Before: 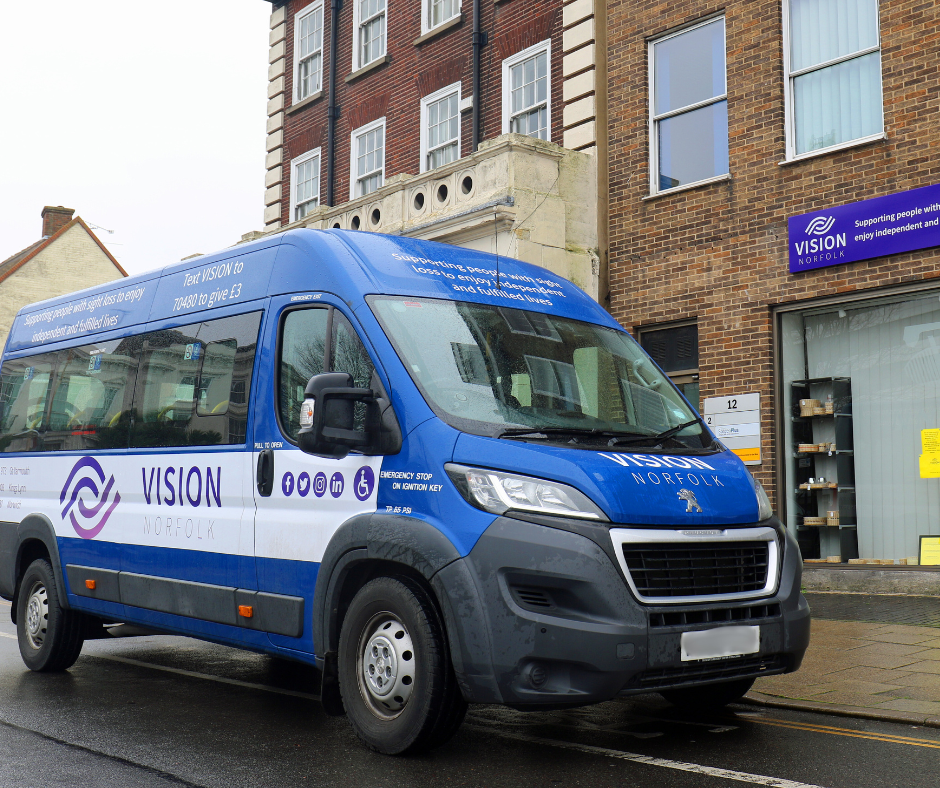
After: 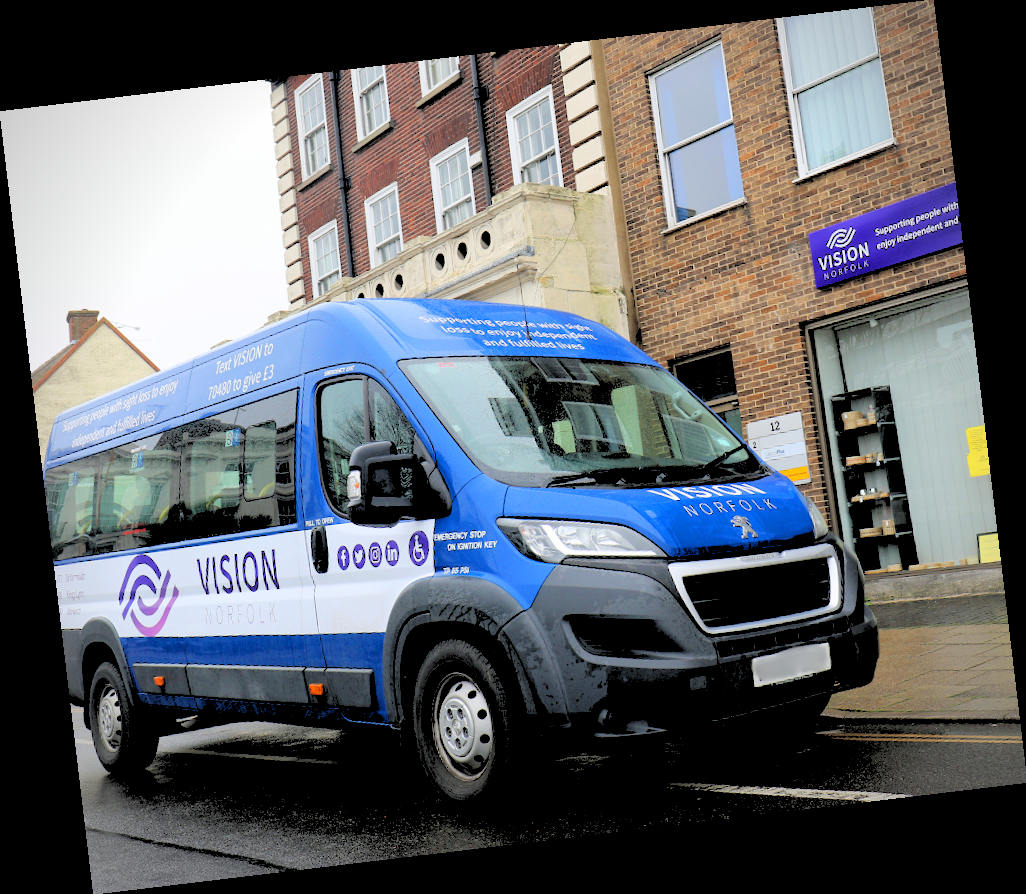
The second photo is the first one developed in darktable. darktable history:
rotate and perspective: rotation -6.83°, automatic cropping off
rgb levels: levels [[0.027, 0.429, 0.996], [0, 0.5, 1], [0, 0.5, 1]]
vignetting: on, module defaults
